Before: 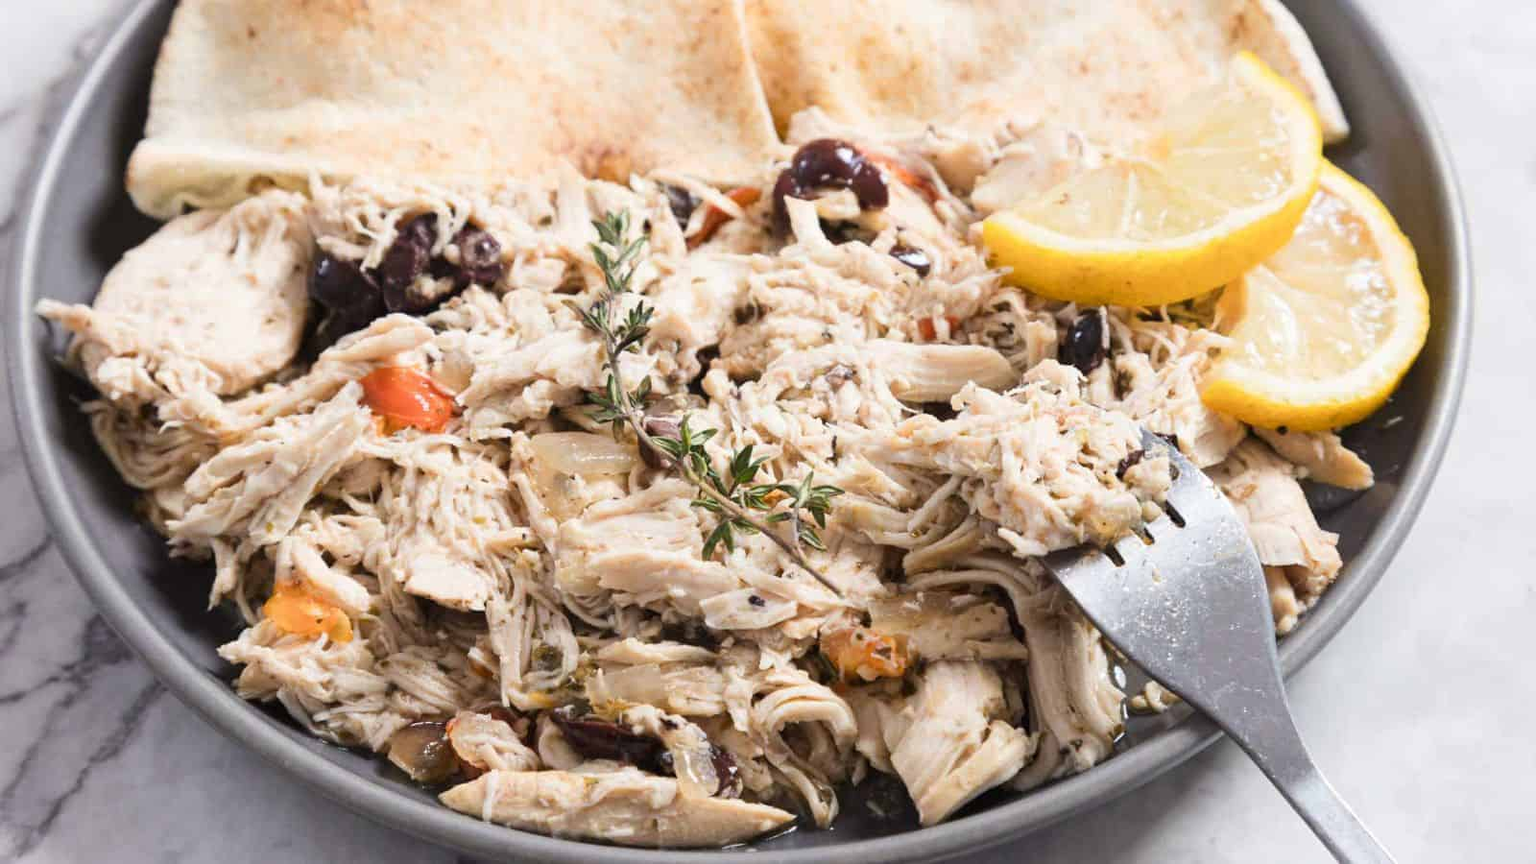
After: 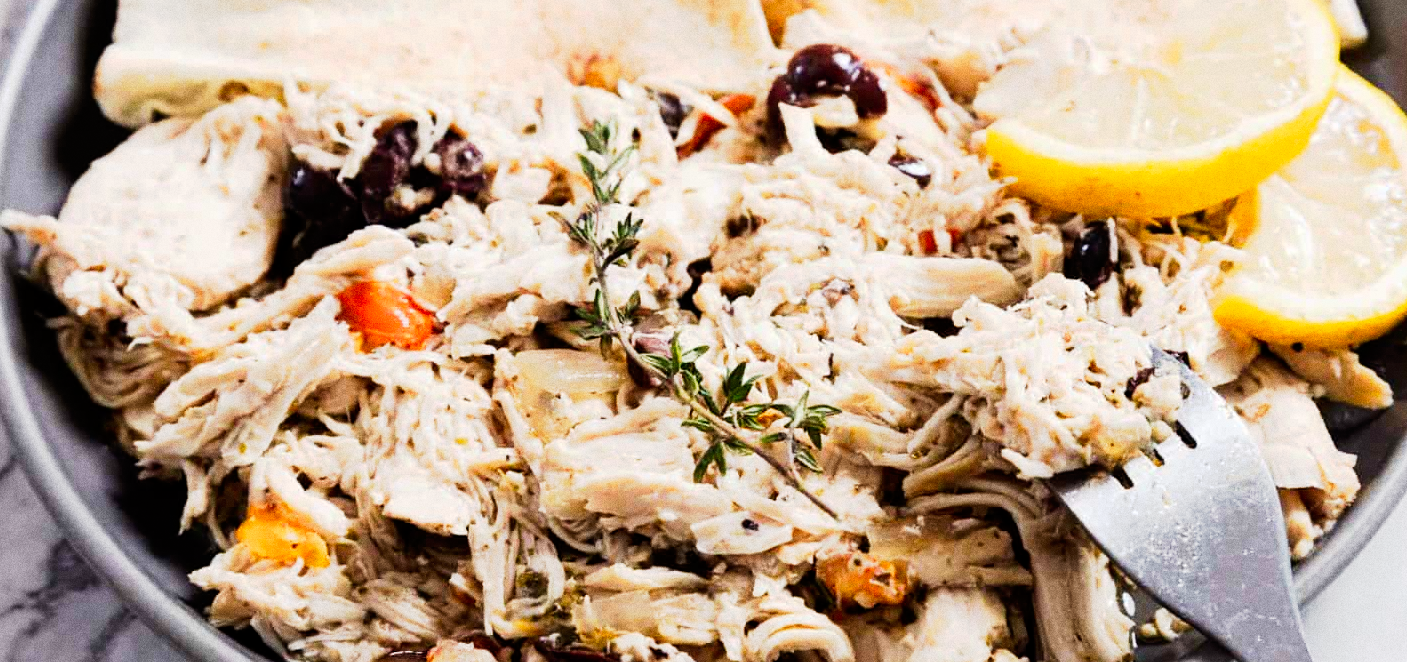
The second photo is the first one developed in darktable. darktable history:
grain: coarseness 8.68 ISO, strength 31.94%
tone curve: curves: ch0 [(0, 0) (0.003, 0.001) (0.011, 0.001) (0.025, 0.001) (0.044, 0.001) (0.069, 0.003) (0.1, 0.007) (0.136, 0.013) (0.177, 0.032) (0.224, 0.083) (0.277, 0.157) (0.335, 0.237) (0.399, 0.334) (0.468, 0.446) (0.543, 0.562) (0.623, 0.683) (0.709, 0.801) (0.801, 0.869) (0.898, 0.918) (1, 1)], preserve colors none
crop and rotate: left 2.425%, top 11.305%, right 9.6%, bottom 15.08%
